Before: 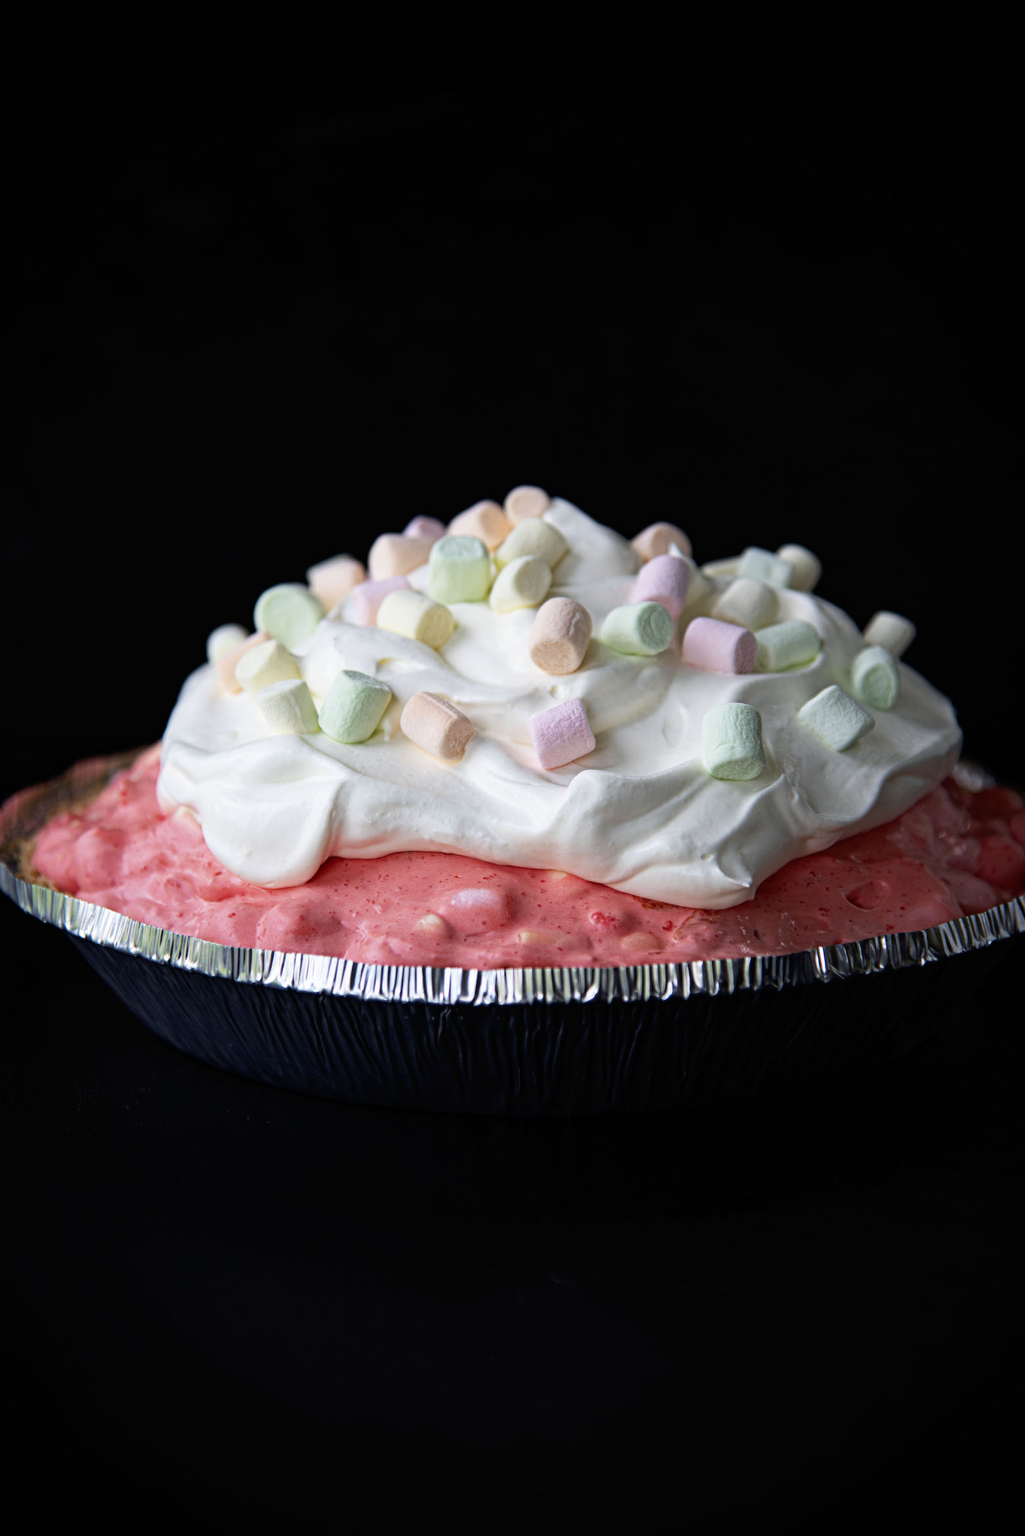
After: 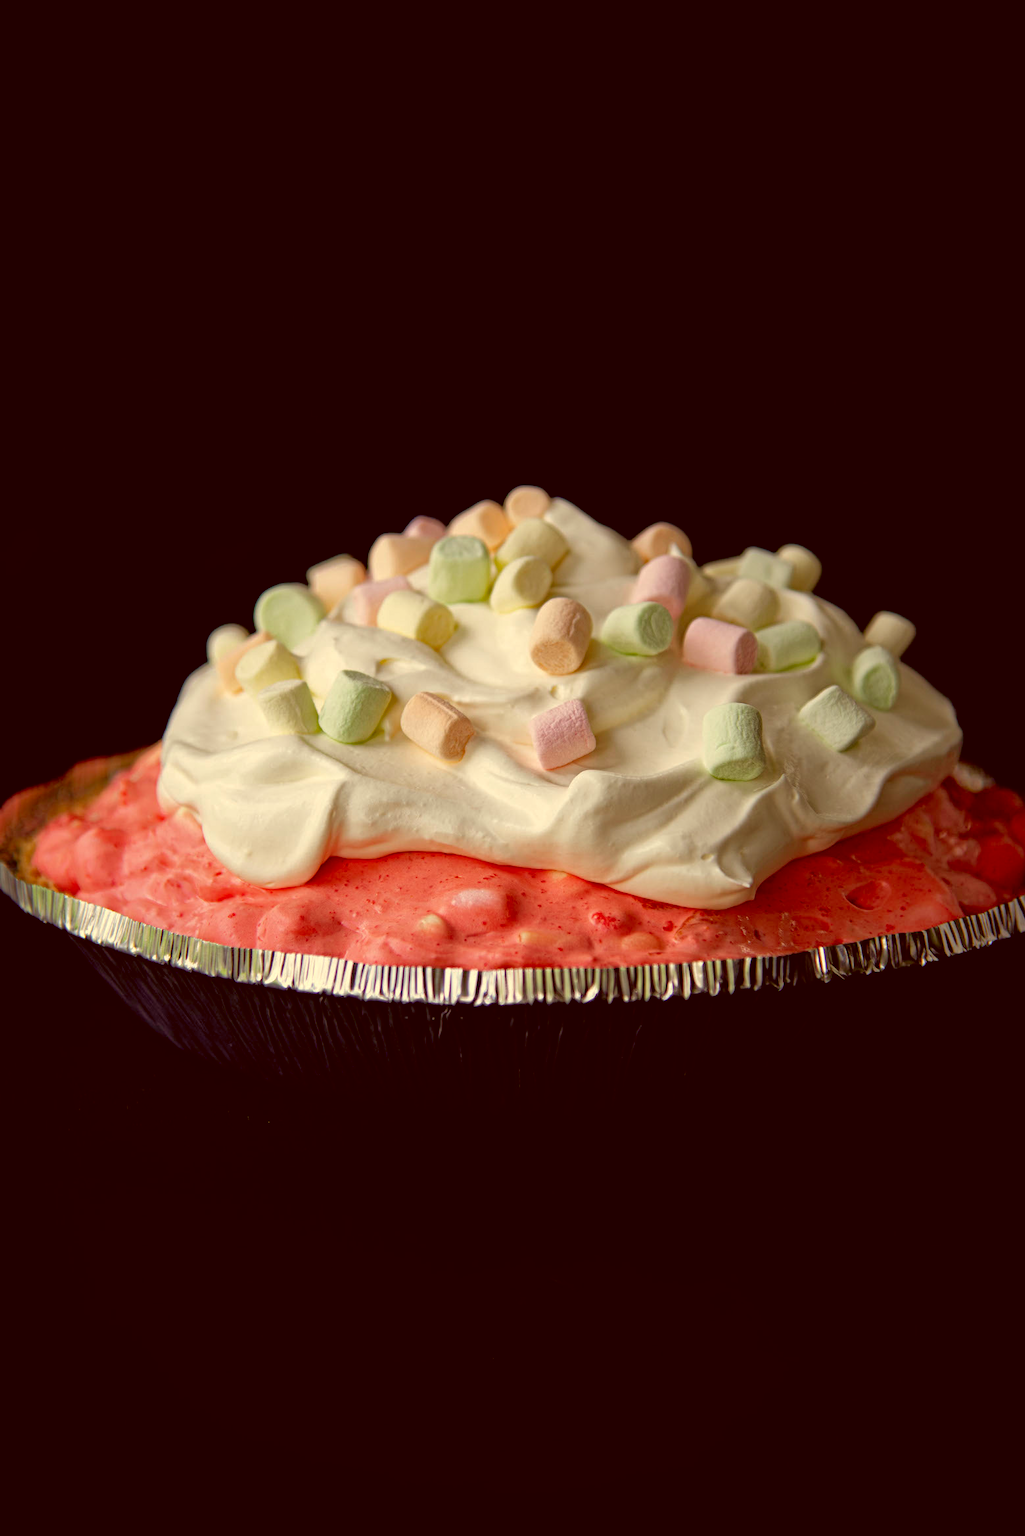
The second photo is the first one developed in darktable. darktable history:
color correction: highlights a* 1.2, highlights b* 25.02, shadows a* 15.99, shadows b* 24.5
color balance rgb: perceptual saturation grading › global saturation -1.586%, perceptual saturation grading › highlights -8.283%, perceptual saturation grading › mid-tones 8.522%, perceptual saturation grading › shadows 3.757%, global vibrance 9.303%
shadows and highlights: on, module defaults
